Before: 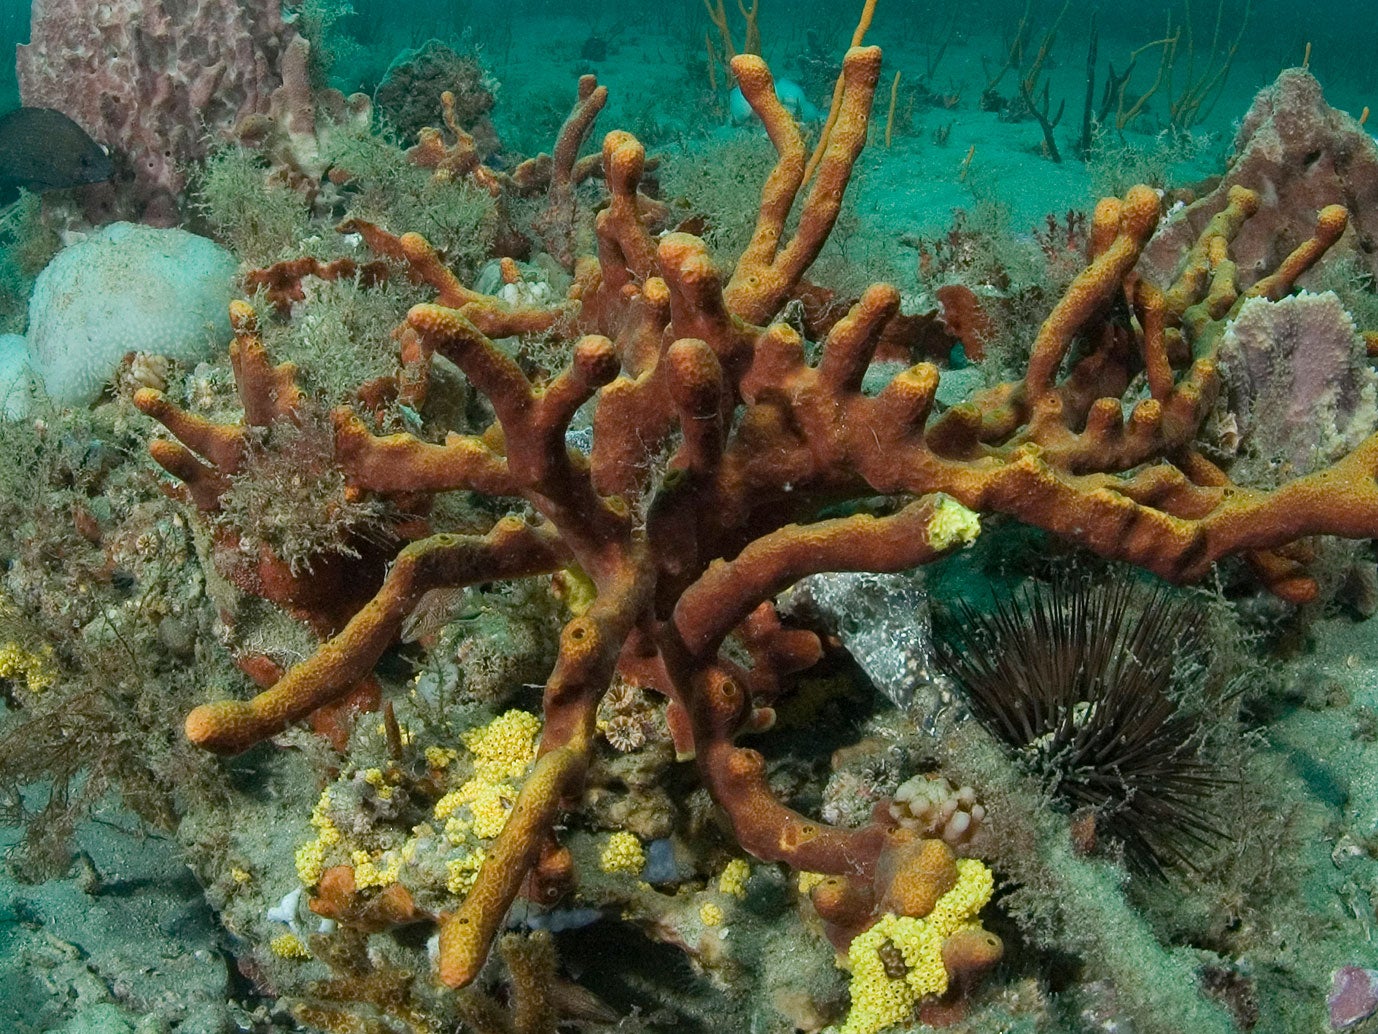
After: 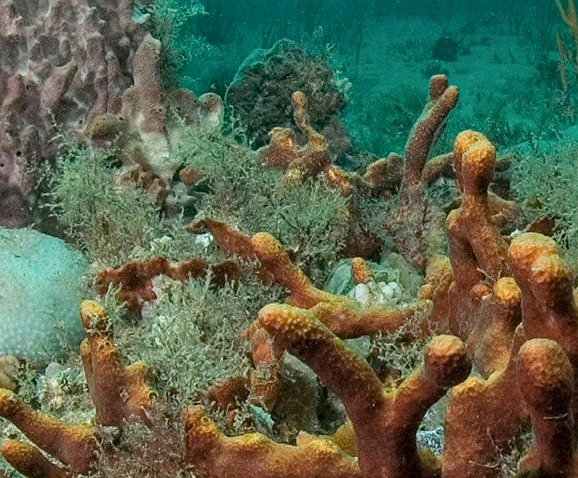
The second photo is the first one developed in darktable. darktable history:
local contrast: on, module defaults
crop and rotate: left 10.817%, top 0.062%, right 47.194%, bottom 53.626%
sharpen: amount 0.2
